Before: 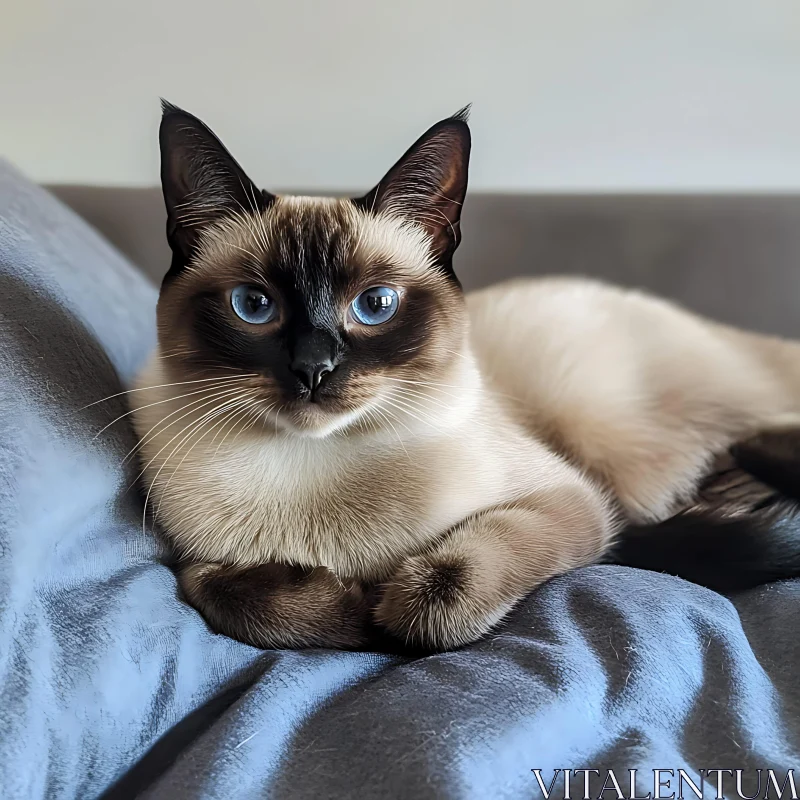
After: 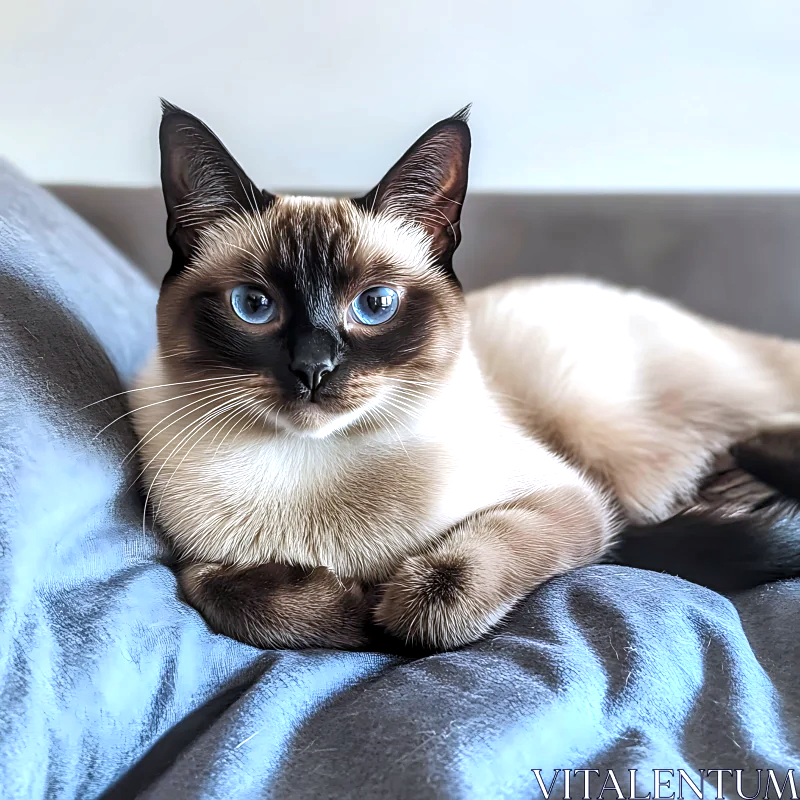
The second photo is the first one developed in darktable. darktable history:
color correction: highlights a* -0.629, highlights b* -8.82
exposure: exposure 0.641 EV, compensate exposure bias true, compensate highlight preservation false
local contrast: on, module defaults
